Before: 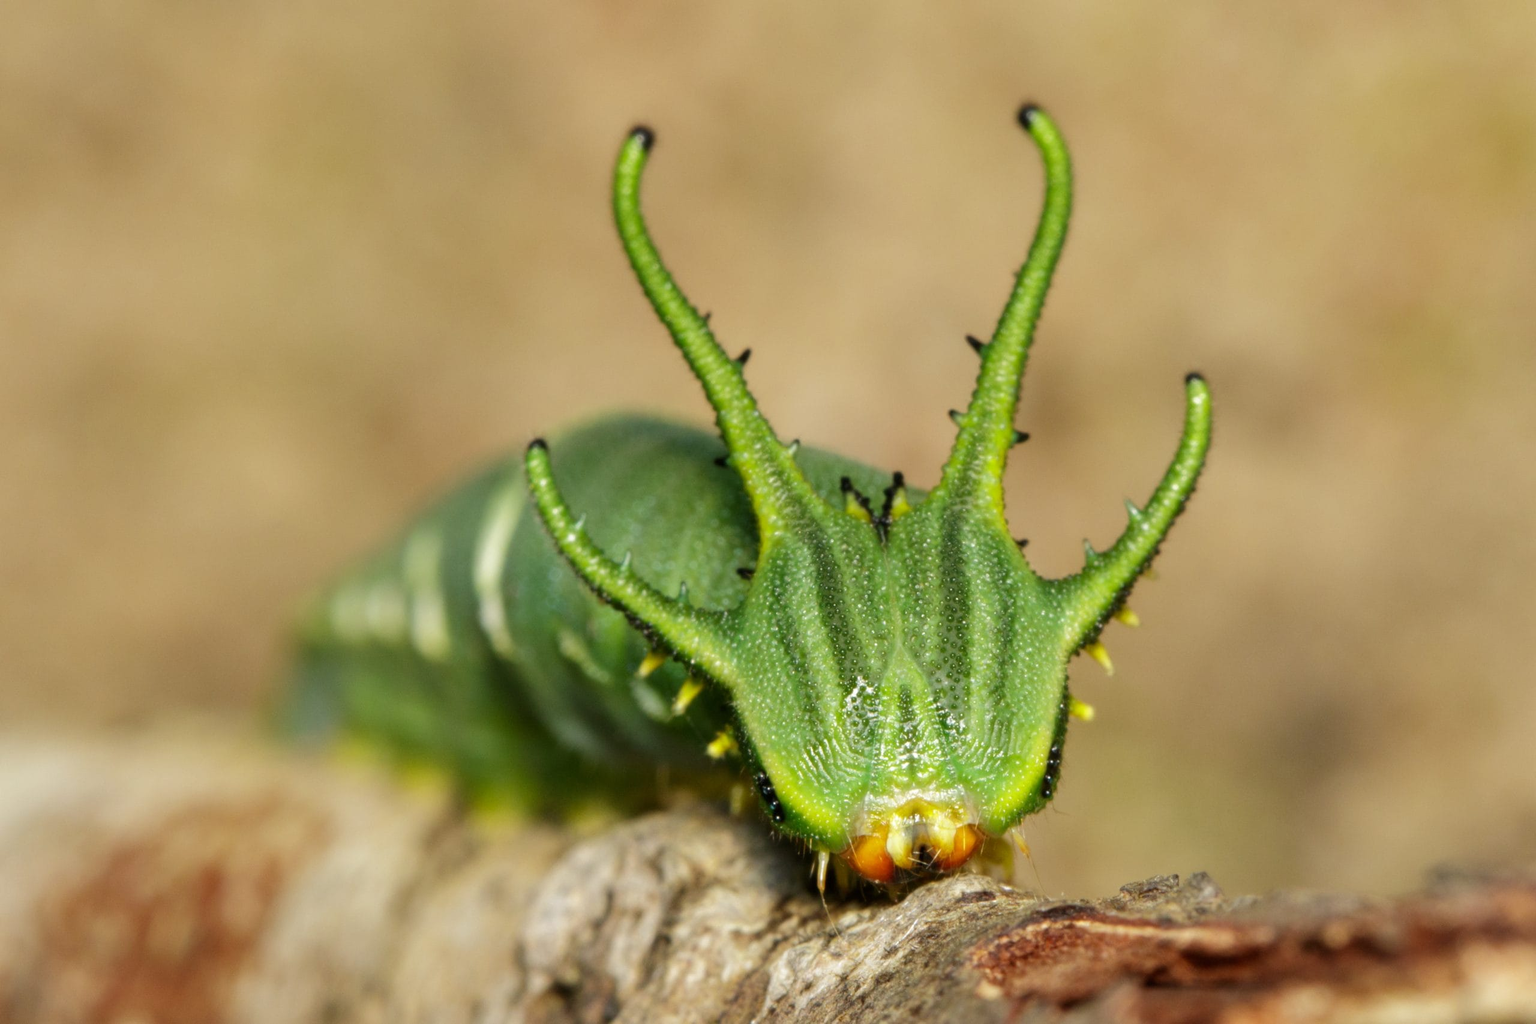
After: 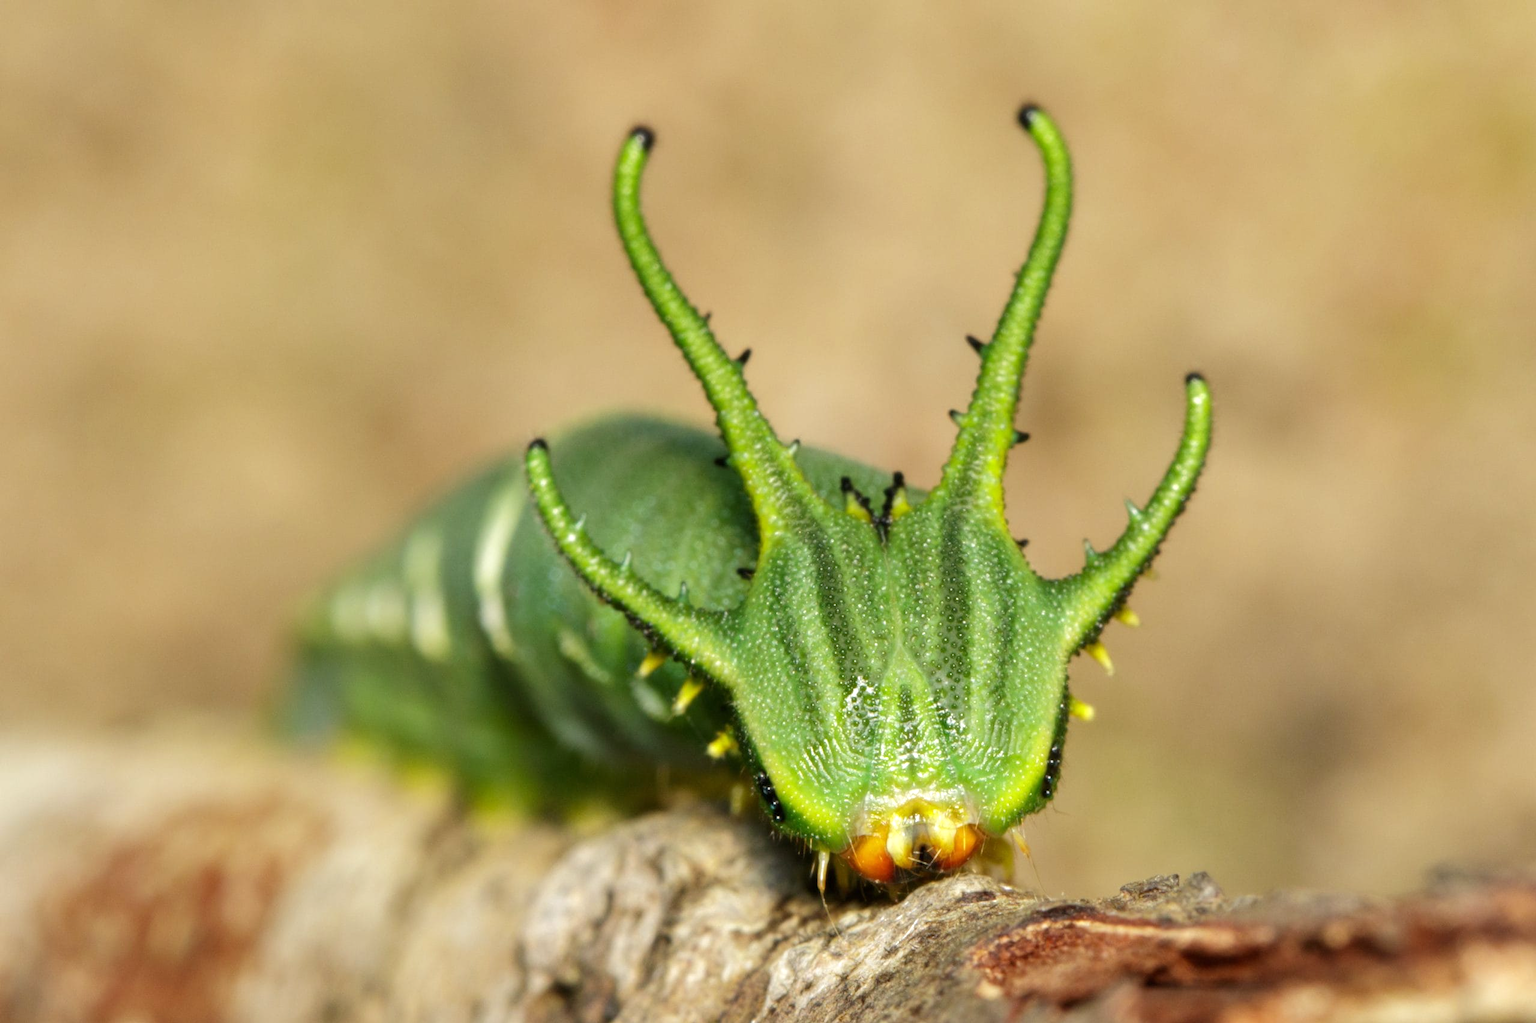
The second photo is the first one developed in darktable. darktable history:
exposure: exposure 0.243 EV, compensate highlight preservation false
